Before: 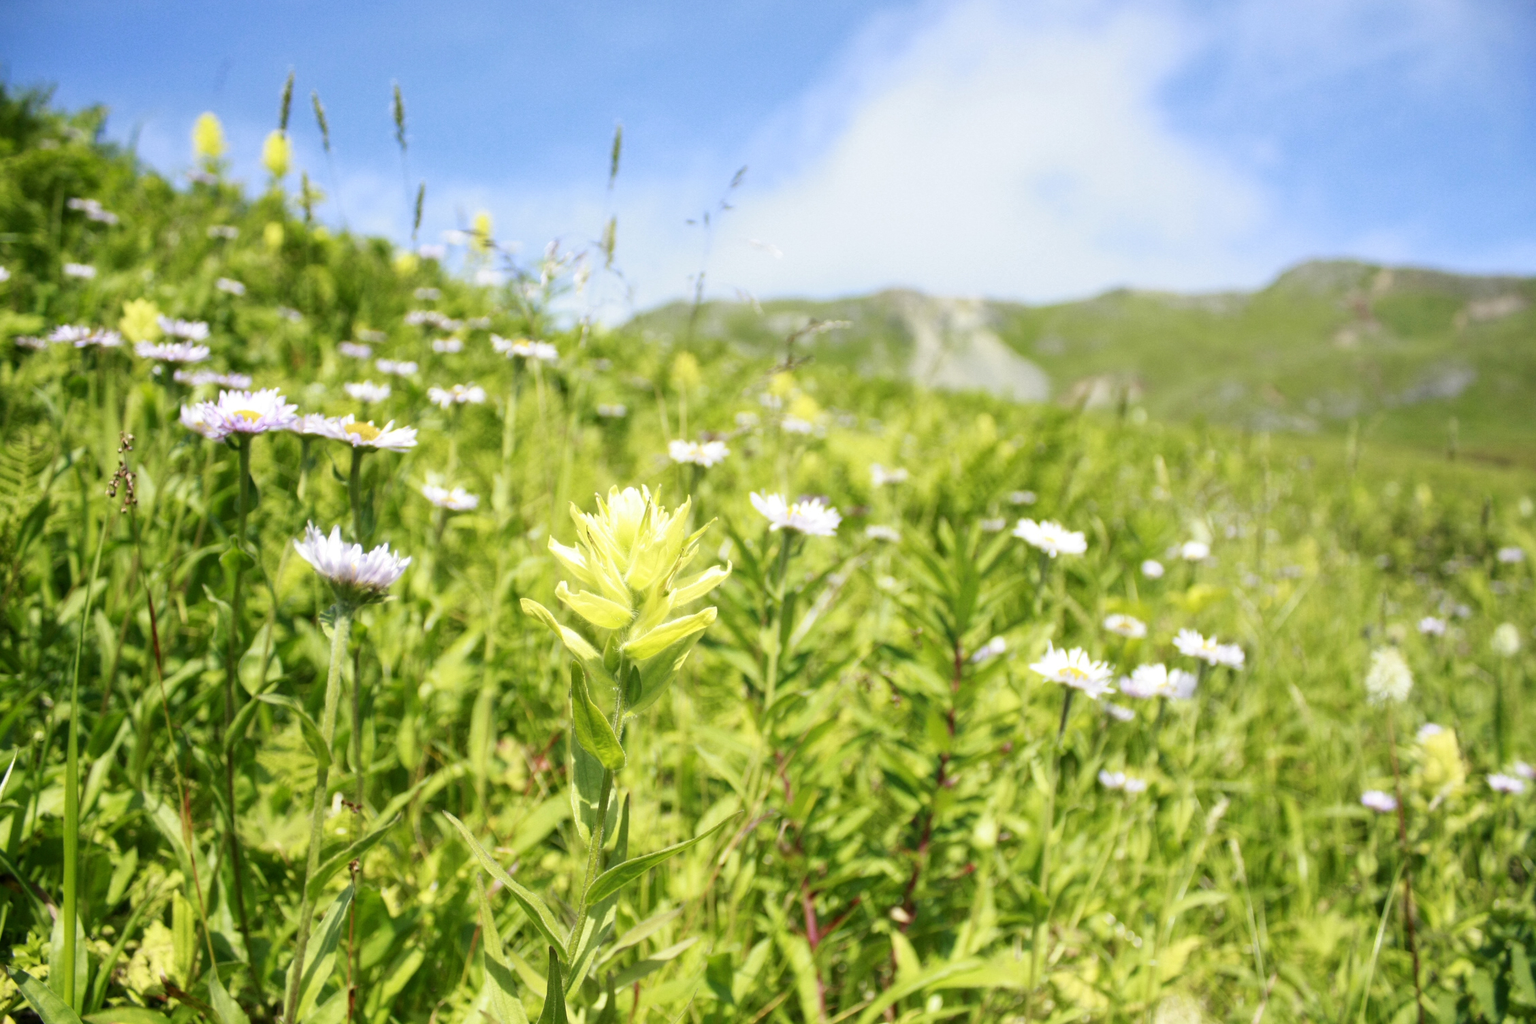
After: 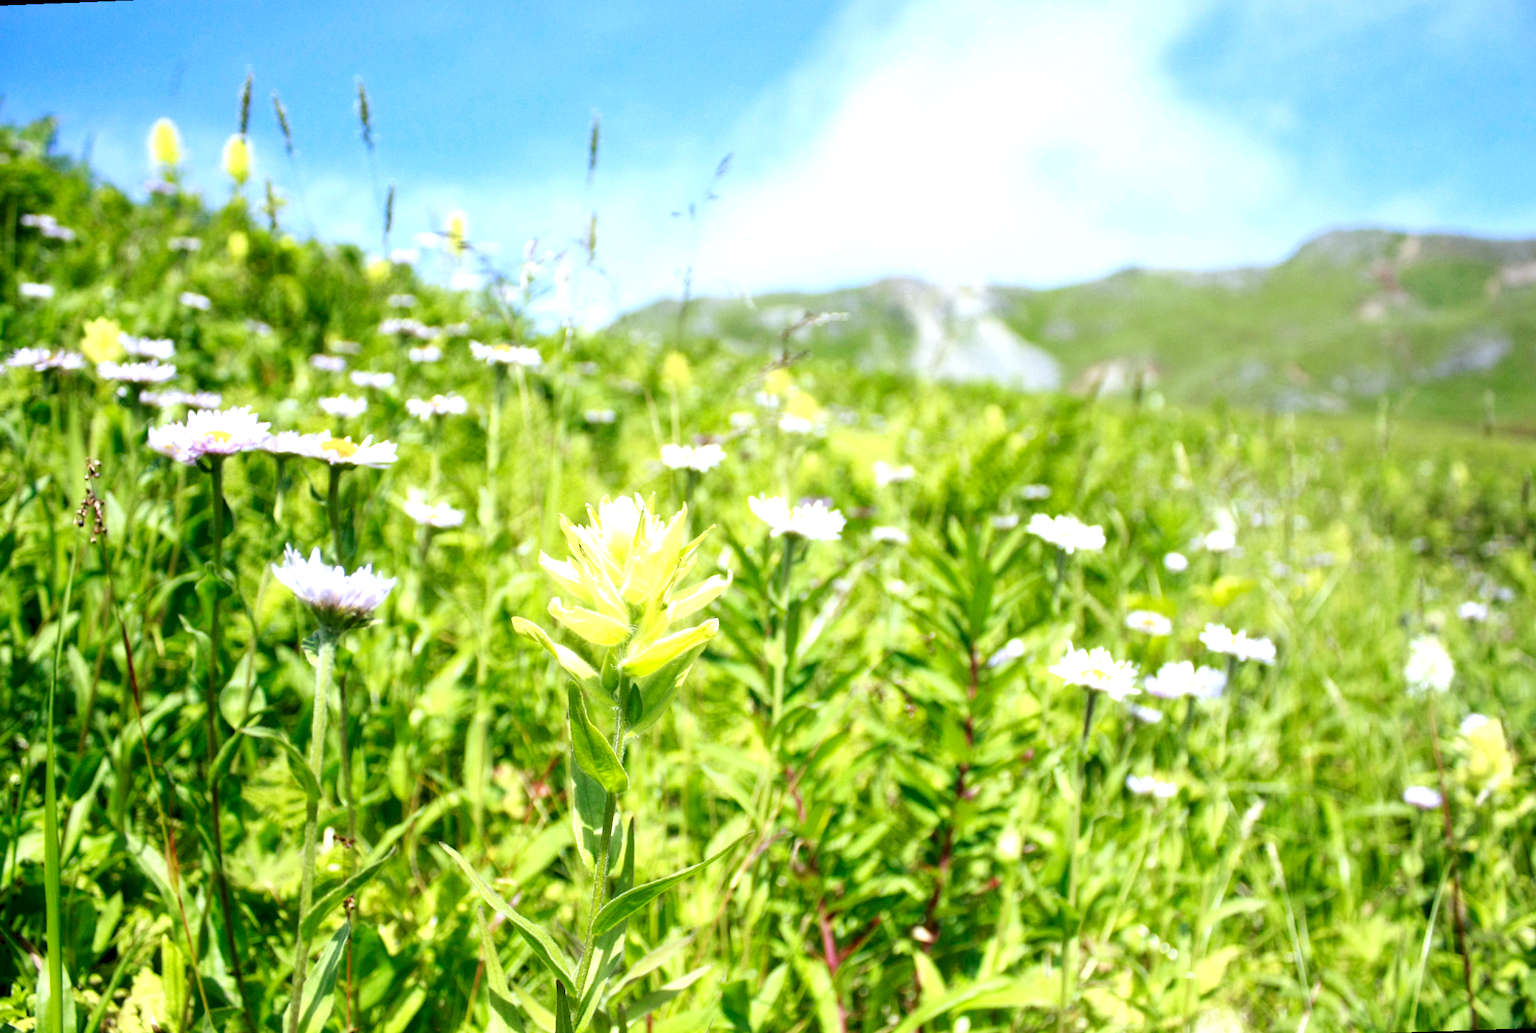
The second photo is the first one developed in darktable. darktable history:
levels: levels [0.055, 0.477, 0.9]
white balance: red 0.967, blue 1.119, emerald 0.756
exposure: black level correction 0.002, exposure 0.15 EV, compensate highlight preservation false
rotate and perspective: rotation -2.12°, lens shift (vertical) 0.009, lens shift (horizontal) -0.008, automatic cropping original format, crop left 0.036, crop right 0.964, crop top 0.05, crop bottom 0.959
